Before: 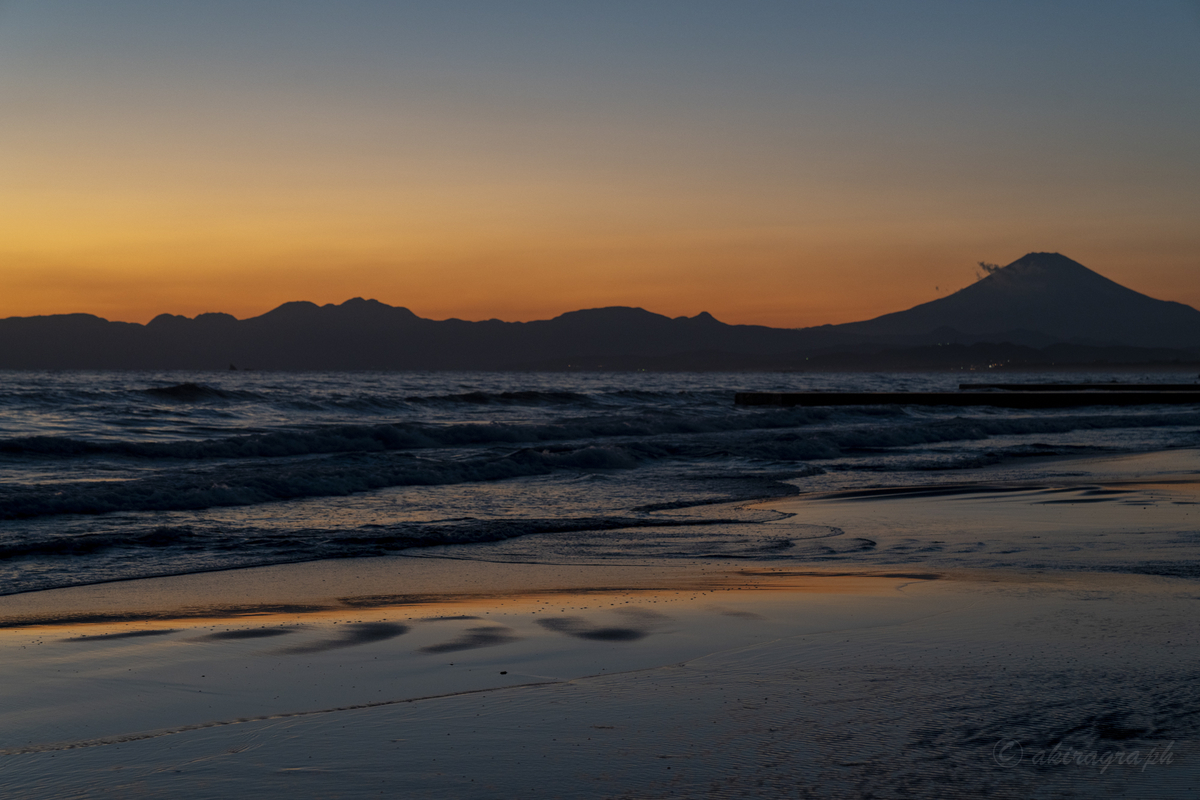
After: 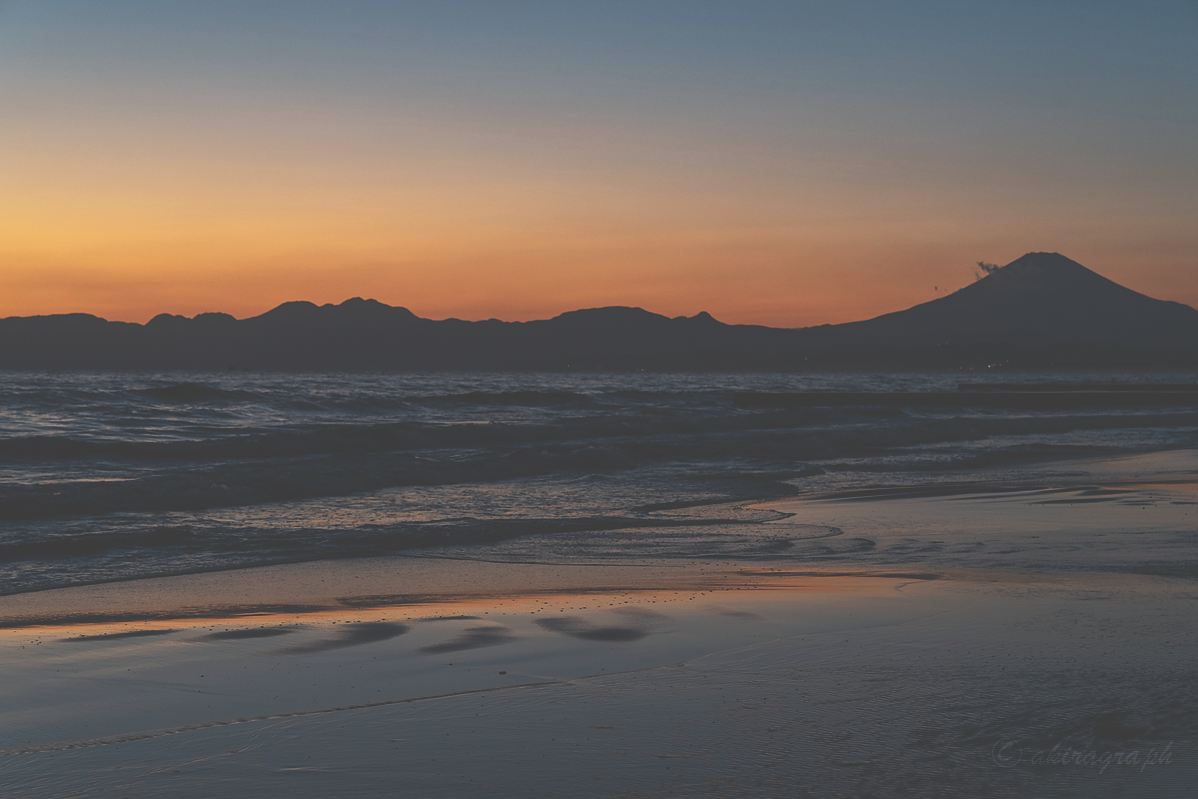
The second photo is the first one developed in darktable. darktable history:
sharpen: radius 0.969, amount 0.604
exposure: black level correction -0.062, exposure -0.05 EV, compensate highlight preservation false
crop and rotate: left 0.126%
white balance: red 0.983, blue 1.036
tone curve: curves: ch0 [(0, 0) (0.339, 0.306) (0.687, 0.706) (1, 1)], color space Lab, linked channels, preserve colors none
